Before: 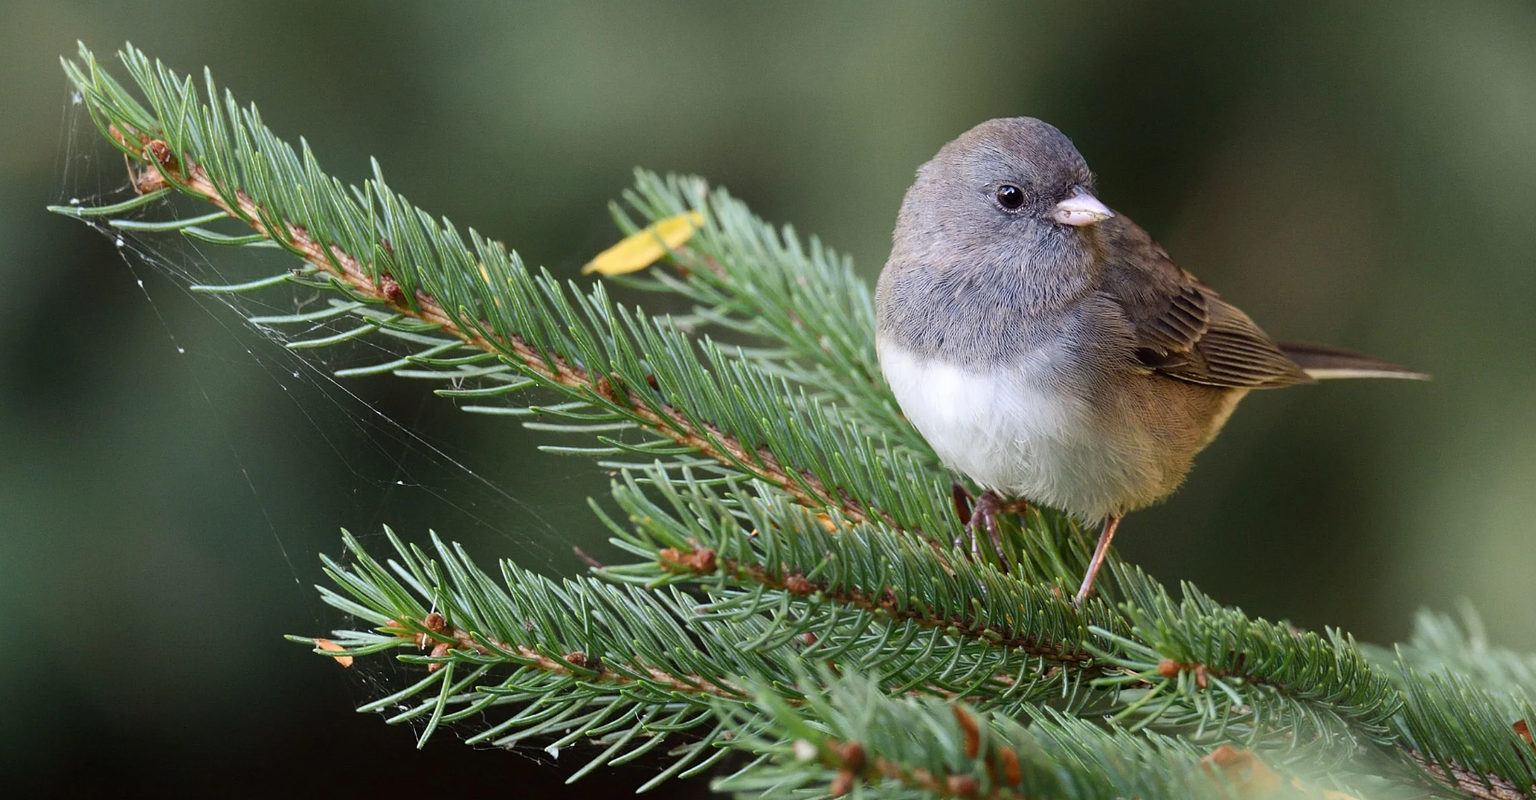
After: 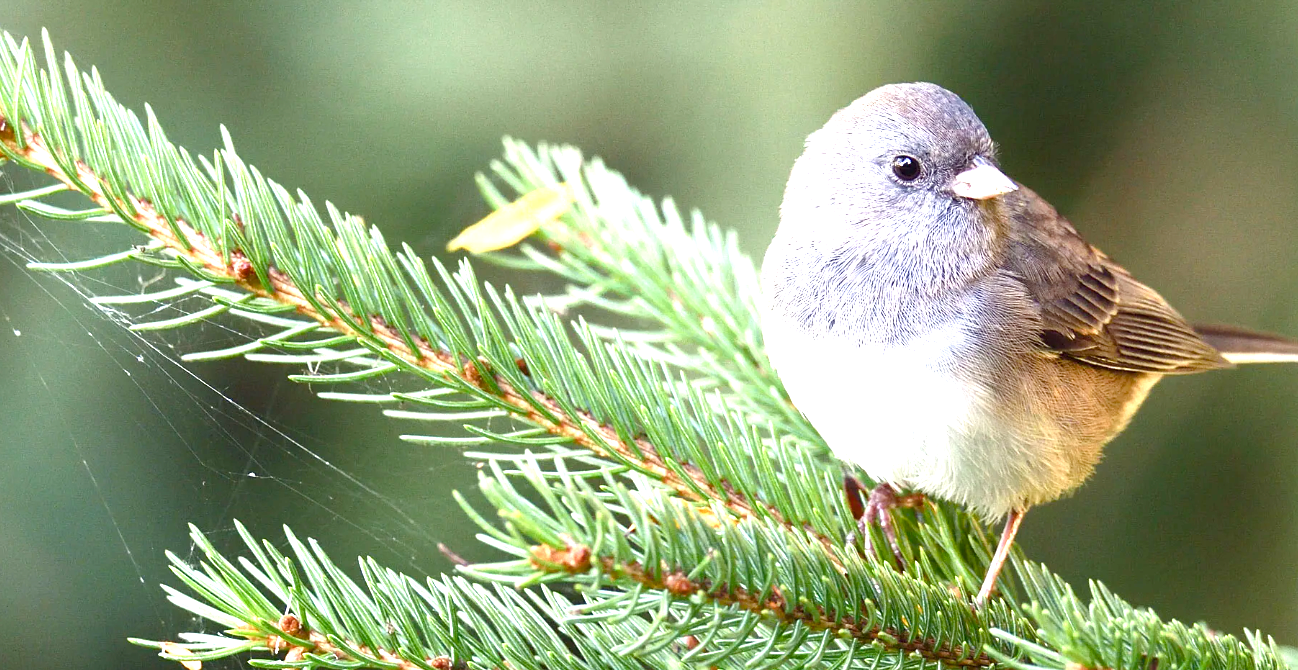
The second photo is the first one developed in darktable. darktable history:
color balance rgb: perceptual saturation grading › global saturation 20%, perceptual saturation grading › highlights -25%, perceptual saturation grading › shadows 25%
shadows and highlights: shadows 12, white point adjustment 1.2, highlights -0.36, soften with gaussian
exposure: black level correction 0, exposure 1.741 EV, compensate exposure bias true, compensate highlight preservation false
crop and rotate: left 10.77%, top 5.1%, right 10.41%, bottom 16.76%
